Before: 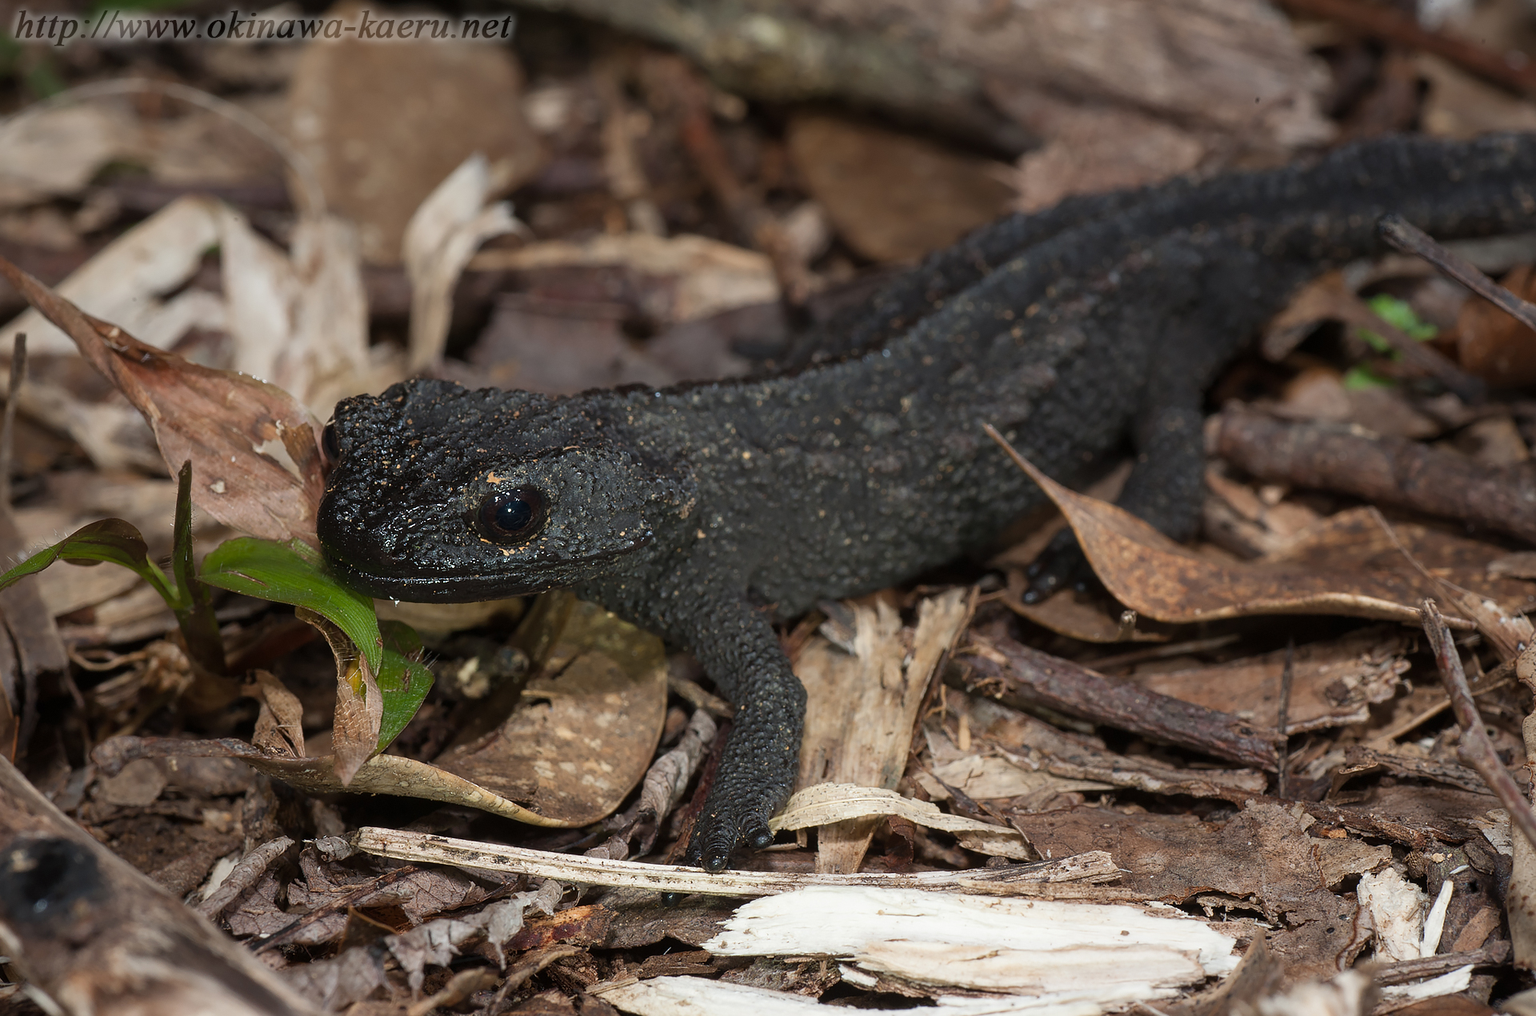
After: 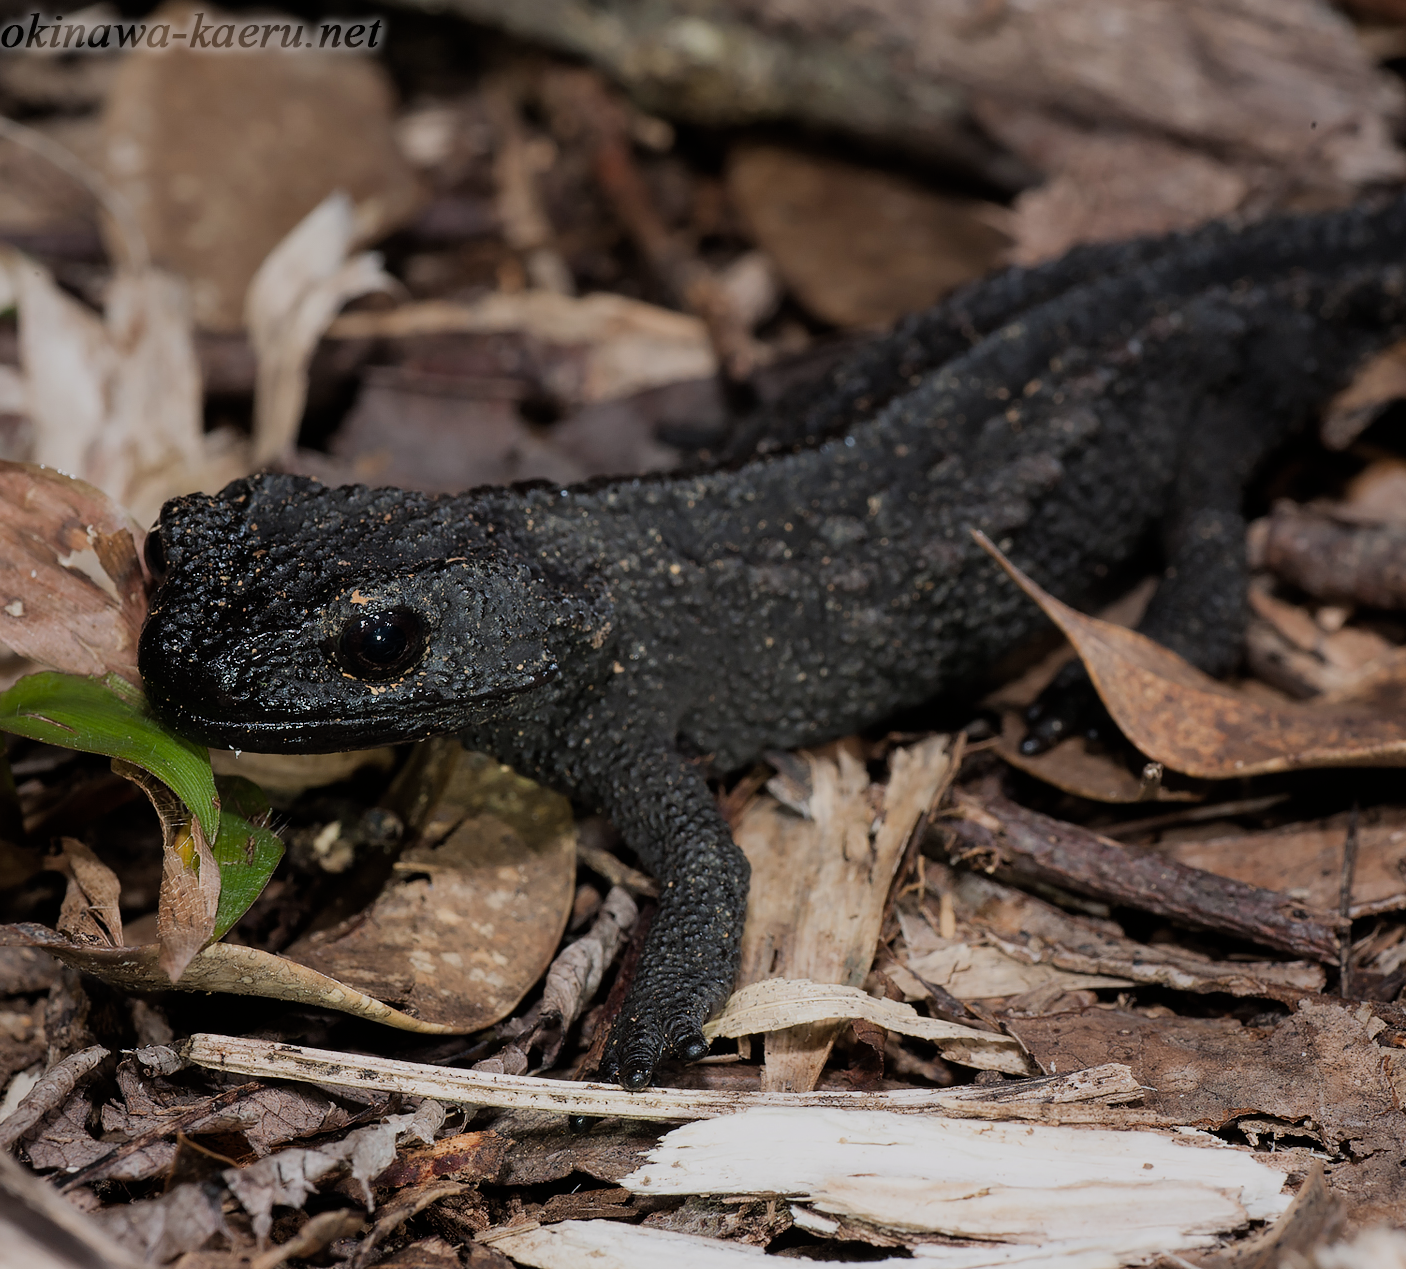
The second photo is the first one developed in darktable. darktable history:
crop: left 13.443%, right 13.31%
exposure: compensate highlight preservation false
filmic rgb: black relative exposure -7.65 EV, white relative exposure 4.56 EV, hardness 3.61, contrast 1.05
white balance: red 1.009, blue 1.027
